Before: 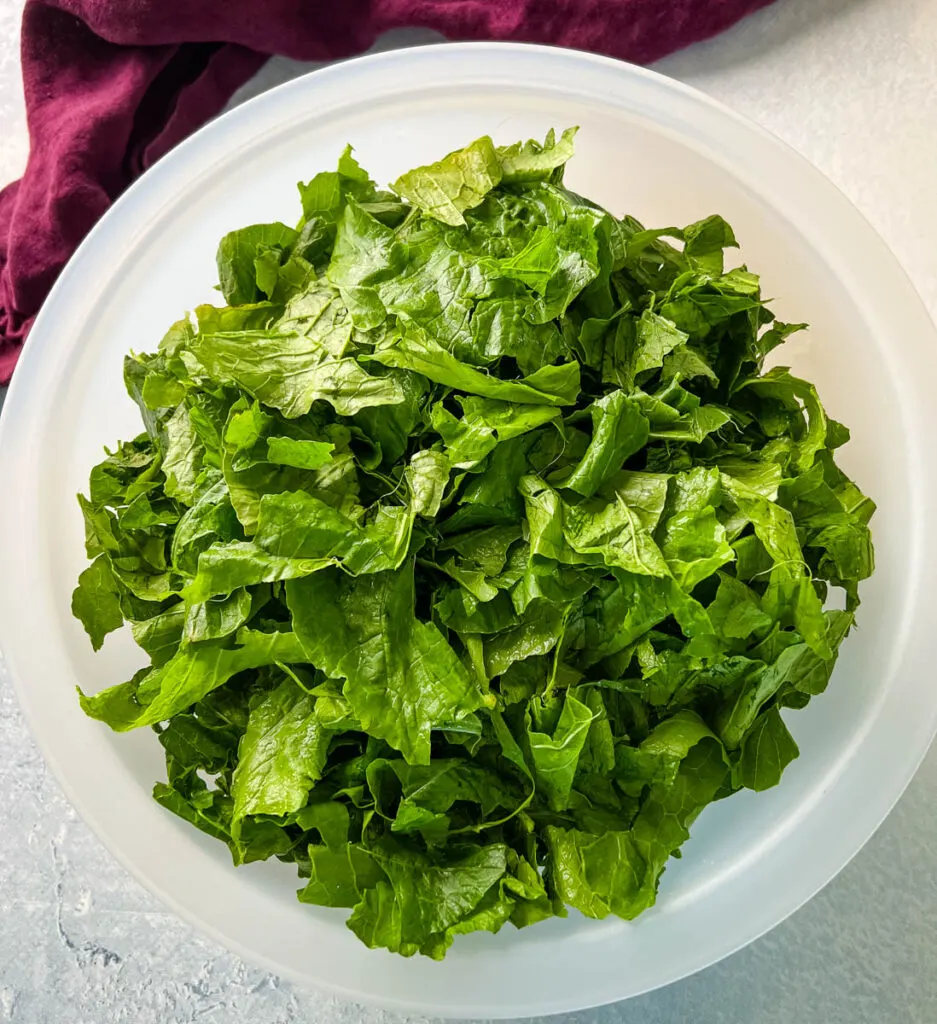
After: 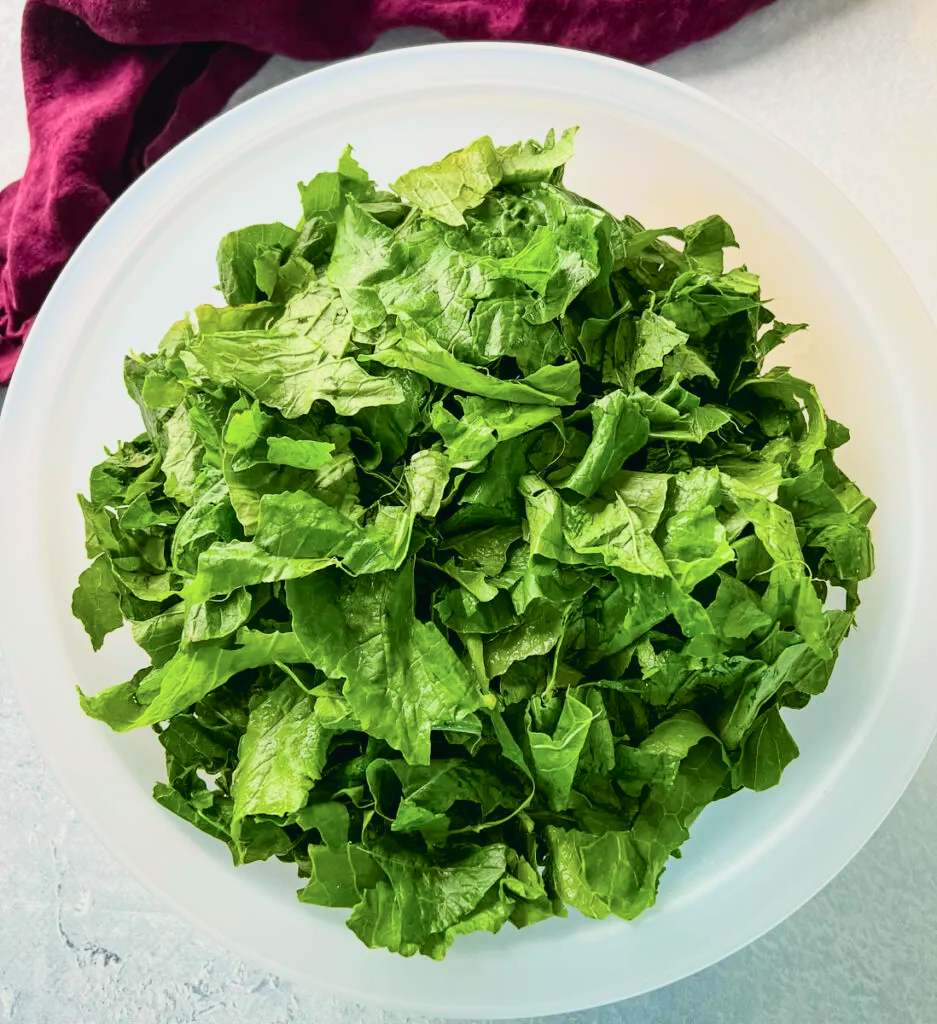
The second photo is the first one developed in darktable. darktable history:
tone curve: curves: ch0 [(0, 0.022) (0.114, 0.096) (0.282, 0.299) (0.456, 0.51) (0.613, 0.693) (0.786, 0.843) (0.999, 0.949)]; ch1 [(0, 0) (0.384, 0.365) (0.463, 0.447) (0.486, 0.474) (0.503, 0.5) (0.535, 0.522) (0.555, 0.546) (0.593, 0.599) (0.755, 0.793) (1, 1)]; ch2 [(0, 0) (0.369, 0.375) (0.449, 0.434) (0.501, 0.5) (0.528, 0.517) (0.561, 0.57) (0.612, 0.631) (0.668, 0.659) (1, 1)], color space Lab, independent channels, preserve colors none
